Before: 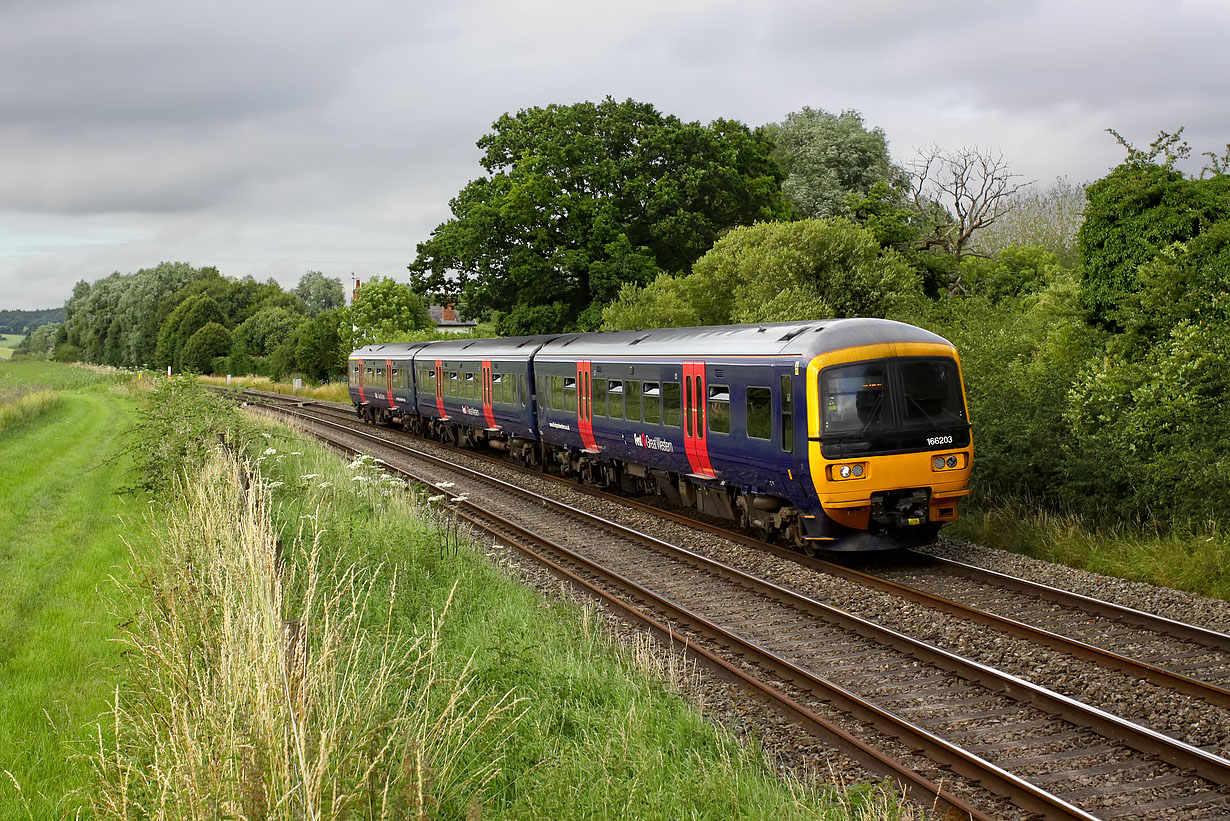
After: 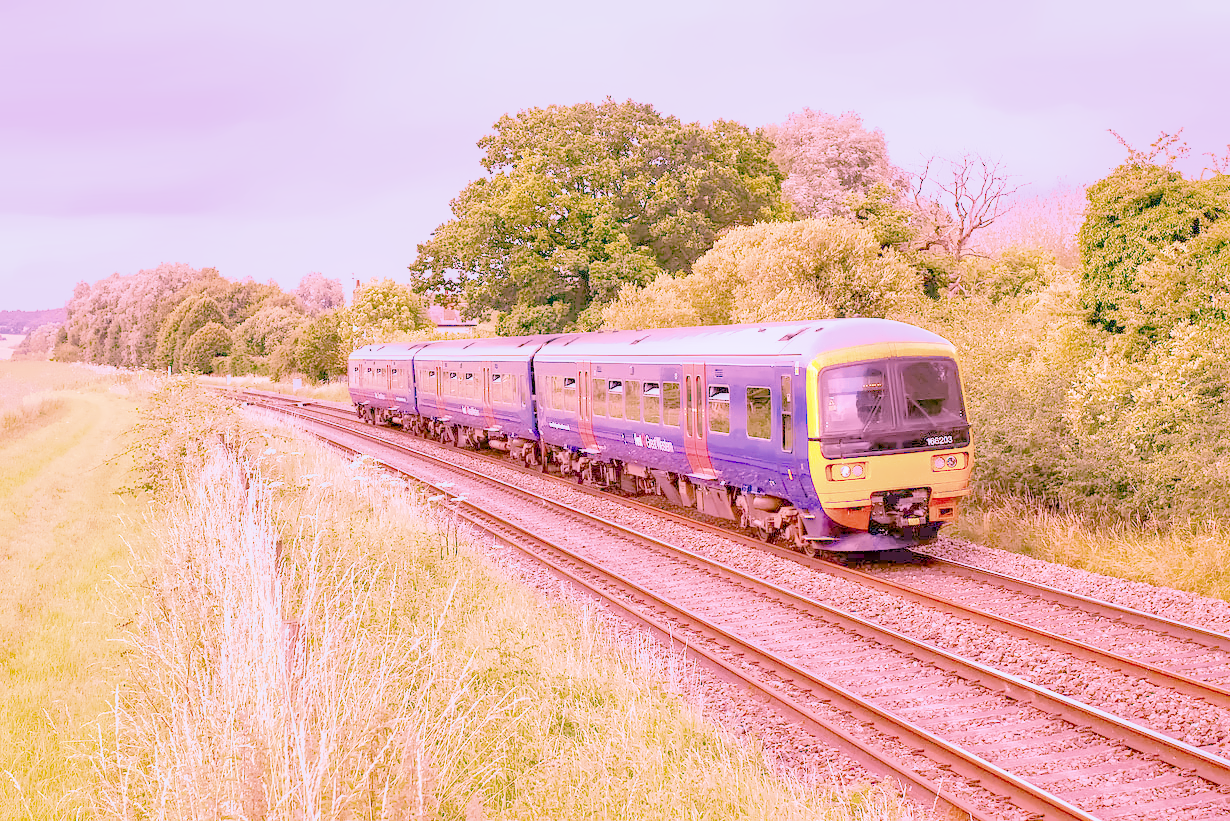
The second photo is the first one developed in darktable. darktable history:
local contrast: on, module defaults
color calibration: illuminant as shot in camera, x 0.358, y 0.373, temperature 4628.91 K
color balance rgb: perceptual saturation grading › global saturation 20%, perceptual saturation grading › highlights -25%, perceptual saturation grading › shadows 25%
denoise (profiled): preserve shadows 1.52, scattering 0.002, a [-1, 0, 0], compensate highlight preservation false
filmic rgb: black relative exposure -7.65 EV, white relative exposure 4.56 EV, hardness 3.61, contrast 1.05
haze removal: compatibility mode true, adaptive false
highlight reconstruction: on, module defaults
hot pixels: on, module defaults
lens correction: scale 1, crop 1, focal 16, aperture 5.6, distance 1000, camera "Canon EOS RP", lens "Canon RF 16mm F2.8 STM"
shadows and highlights: on, module defaults
white balance: red 2.229, blue 1.46
velvia: on, module defaults
exposure: black level correction 0, exposure 1.379 EV, compensate exposure bias true, compensate highlight preservation false
